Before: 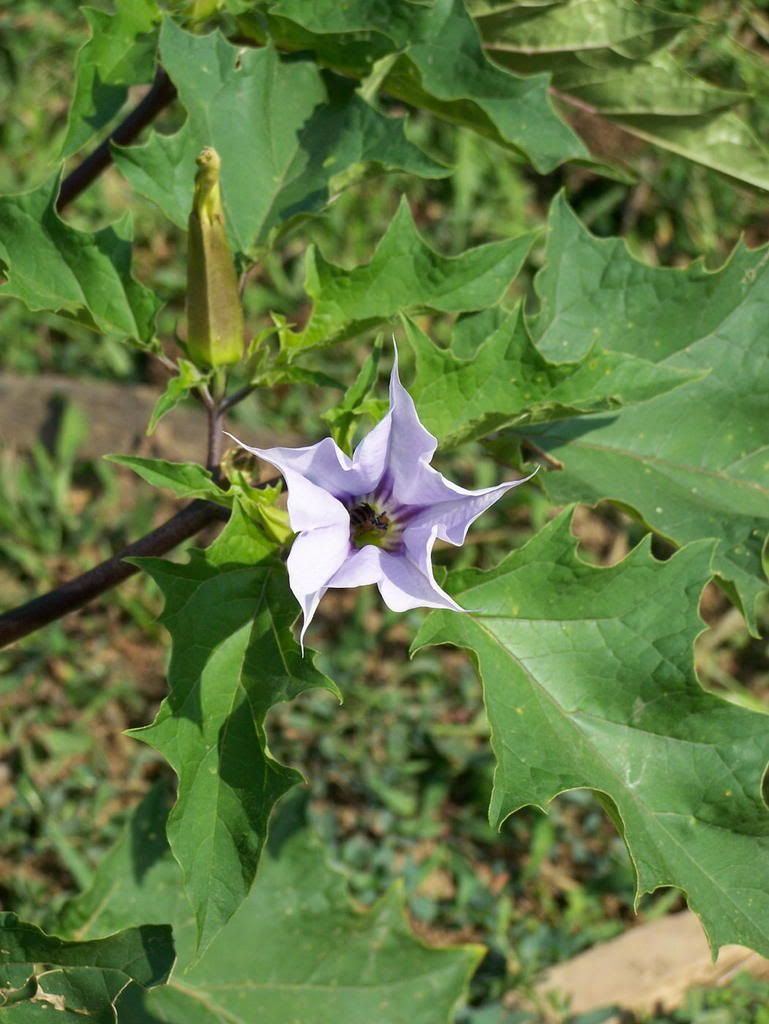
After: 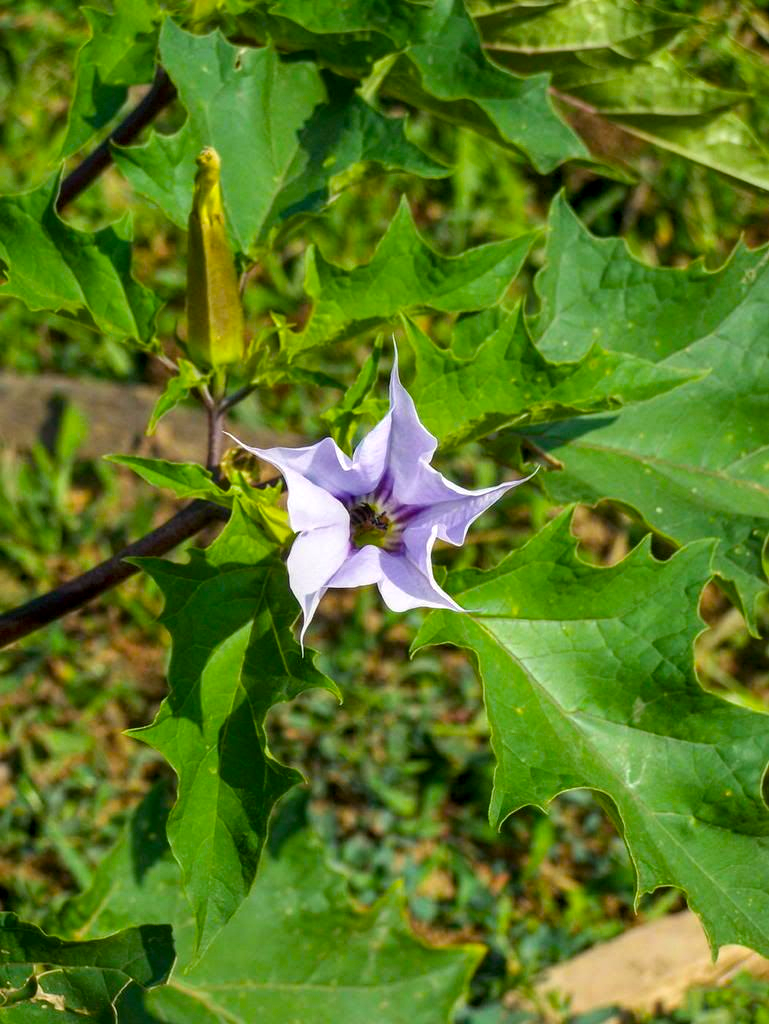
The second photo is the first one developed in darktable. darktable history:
local contrast: on, module defaults
color balance rgb: global offset › hue 169.99°, perceptual saturation grading › global saturation 49.445%
